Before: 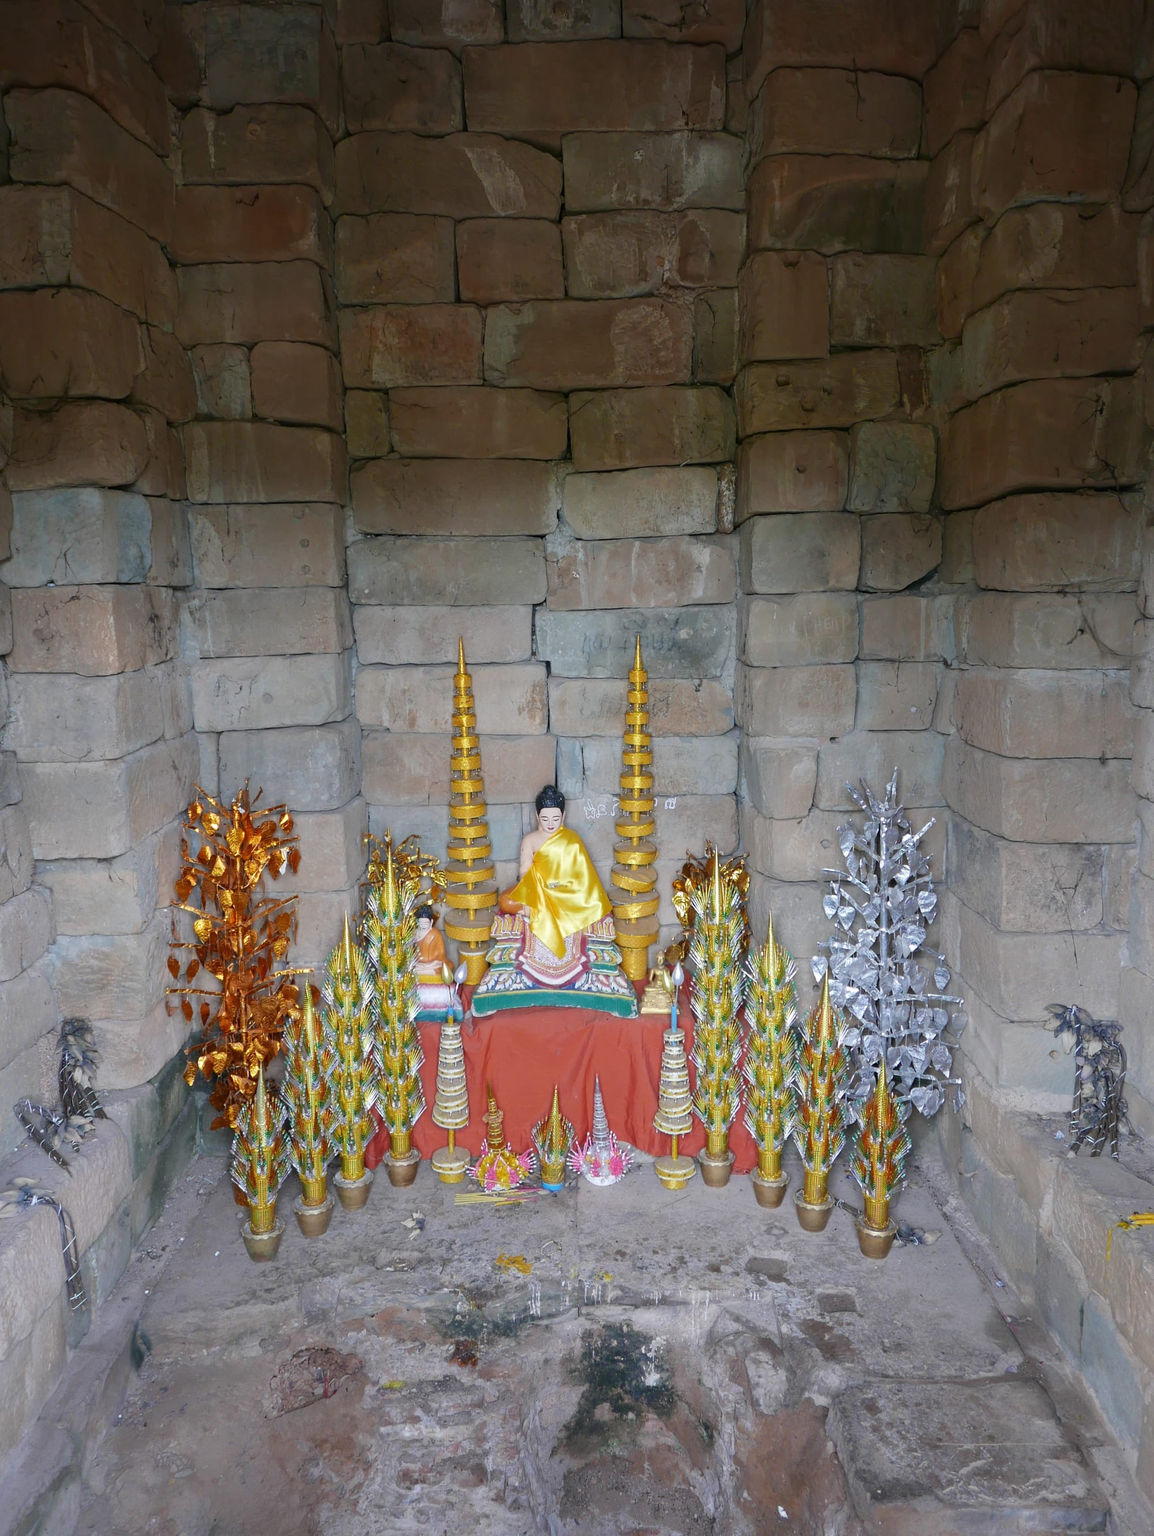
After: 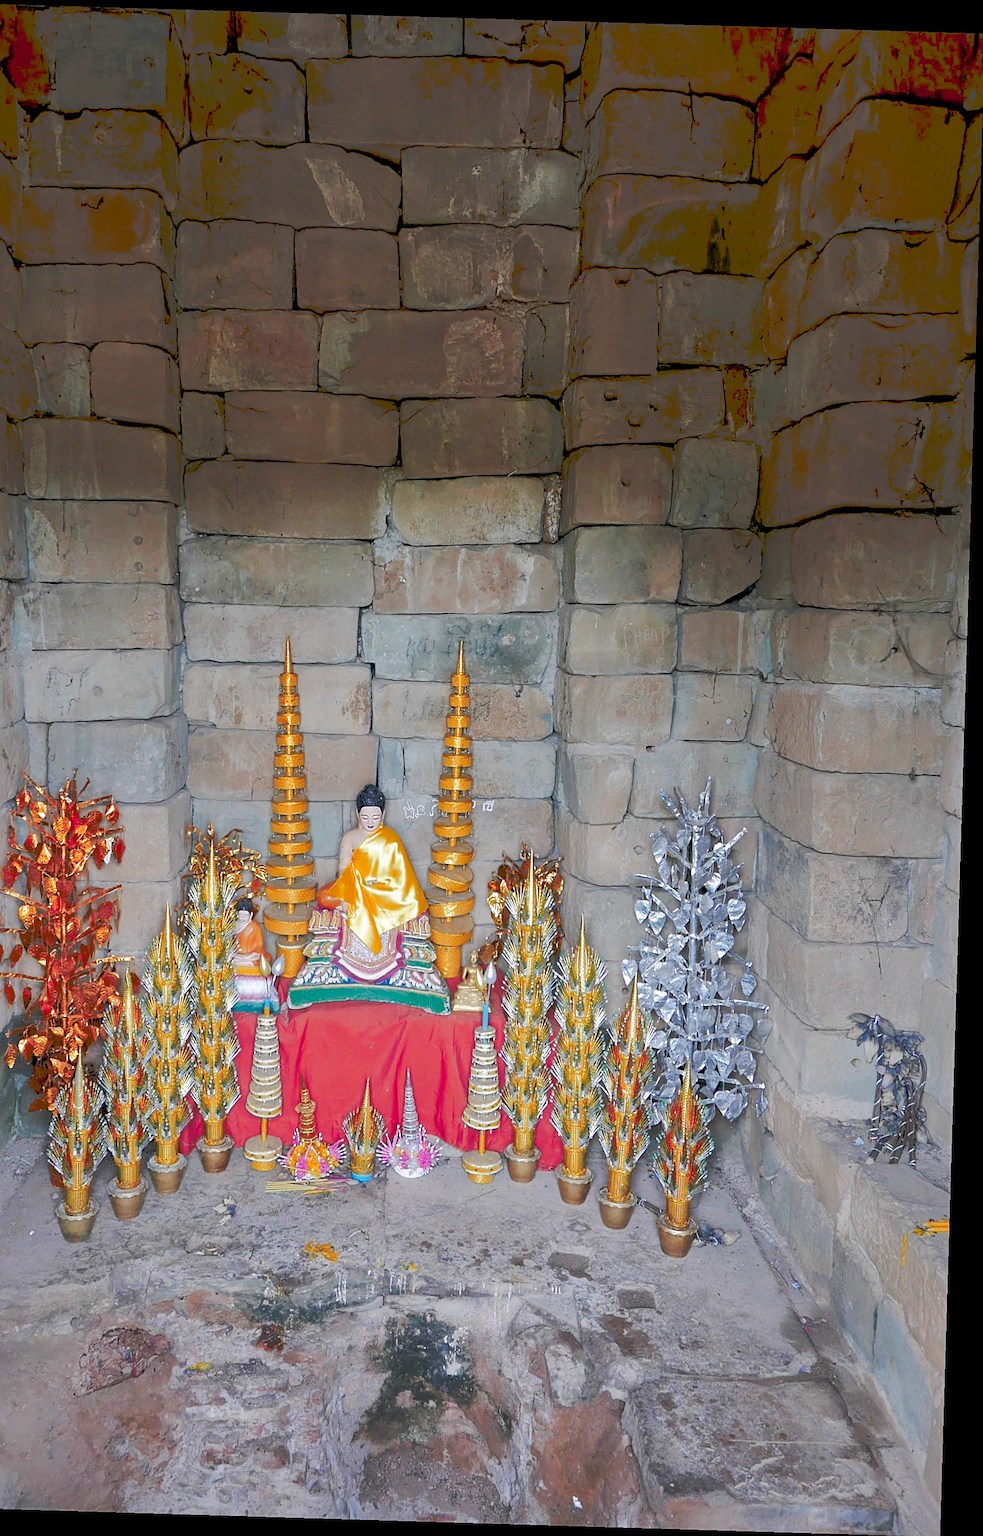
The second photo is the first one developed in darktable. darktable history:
crop: left 16.145%
rotate and perspective: rotation 1.72°, automatic cropping off
shadows and highlights: highlights -60
filmic rgb: black relative exposure -5.5 EV, white relative exposure 2.5 EV, threshold 3 EV, target black luminance 0%, hardness 4.51, latitude 67.35%, contrast 1.453, shadows ↔ highlights balance -3.52%, preserve chrominance no, color science v4 (2020), contrast in shadows soft, enable highlight reconstruction true
color zones: curves: ch1 [(0.29, 0.492) (0.373, 0.185) (0.509, 0.481)]; ch2 [(0.25, 0.462) (0.749, 0.457)], mix 40.67%
sharpen: on, module defaults
tone curve: curves: ch0 [(0, 0) (0.003, 0.217) (0.011, 0.217) (0.025, 0.229) (0.044, 0.243) (0.069, 0.253) (0.1, 0.265) (0.136, 0.281) (0.177, 0.305) (0.224, 0.331) (0.277, 0.369) (0.335, 0.415) (0.399, 0.472) (0.468, 0.543) (0.543, 0.609) (0.623, 0.676) (0.709, 0.734) (0.801, 0.798) (0.898, 0.849) (1, 1)], preserve colors none
